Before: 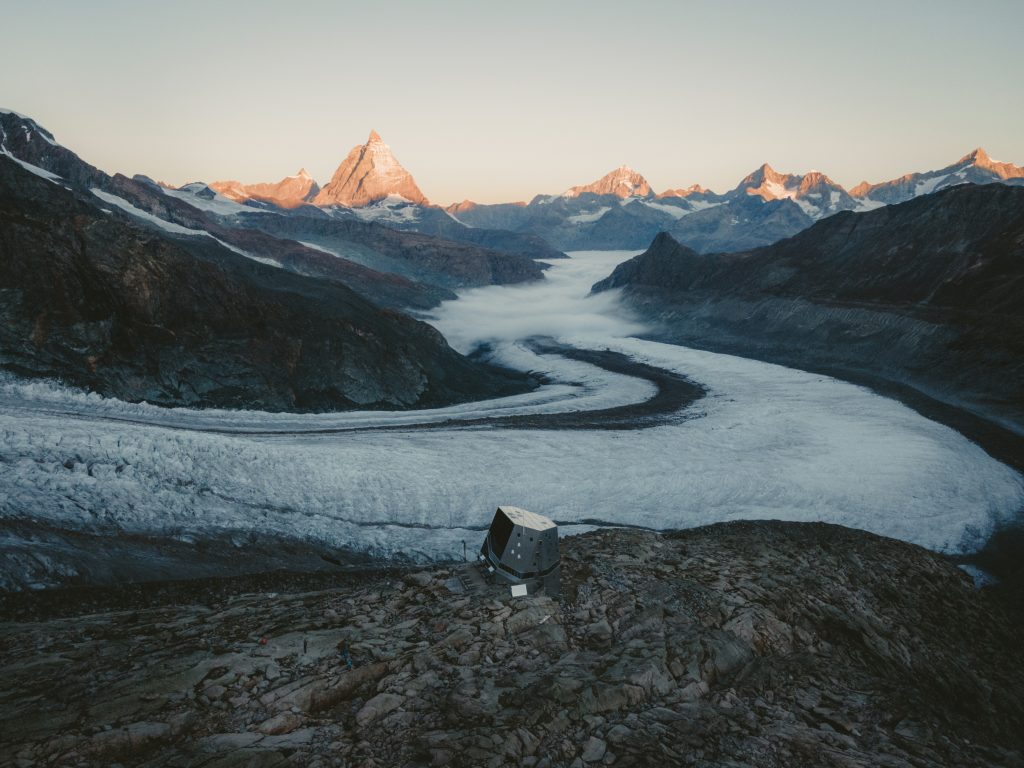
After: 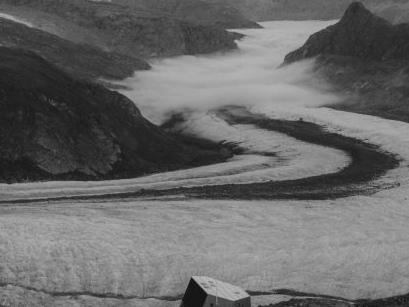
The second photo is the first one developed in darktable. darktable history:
crop: left 30%, top 30%, right 30%, bottom 30%
color calibration: output gray [0.31, 0.36, 0.33, 0], gray › normalize channels true, illuminant same as pipeline (D50), adaptation XYZ, x 0.346, y 0.359, gamut compression 0
color balance rgb: perceptual saturation grading › global saturation 20%, perceptual saturation grading › highlights -25%, perceptual saturation grading › shadows 25%
